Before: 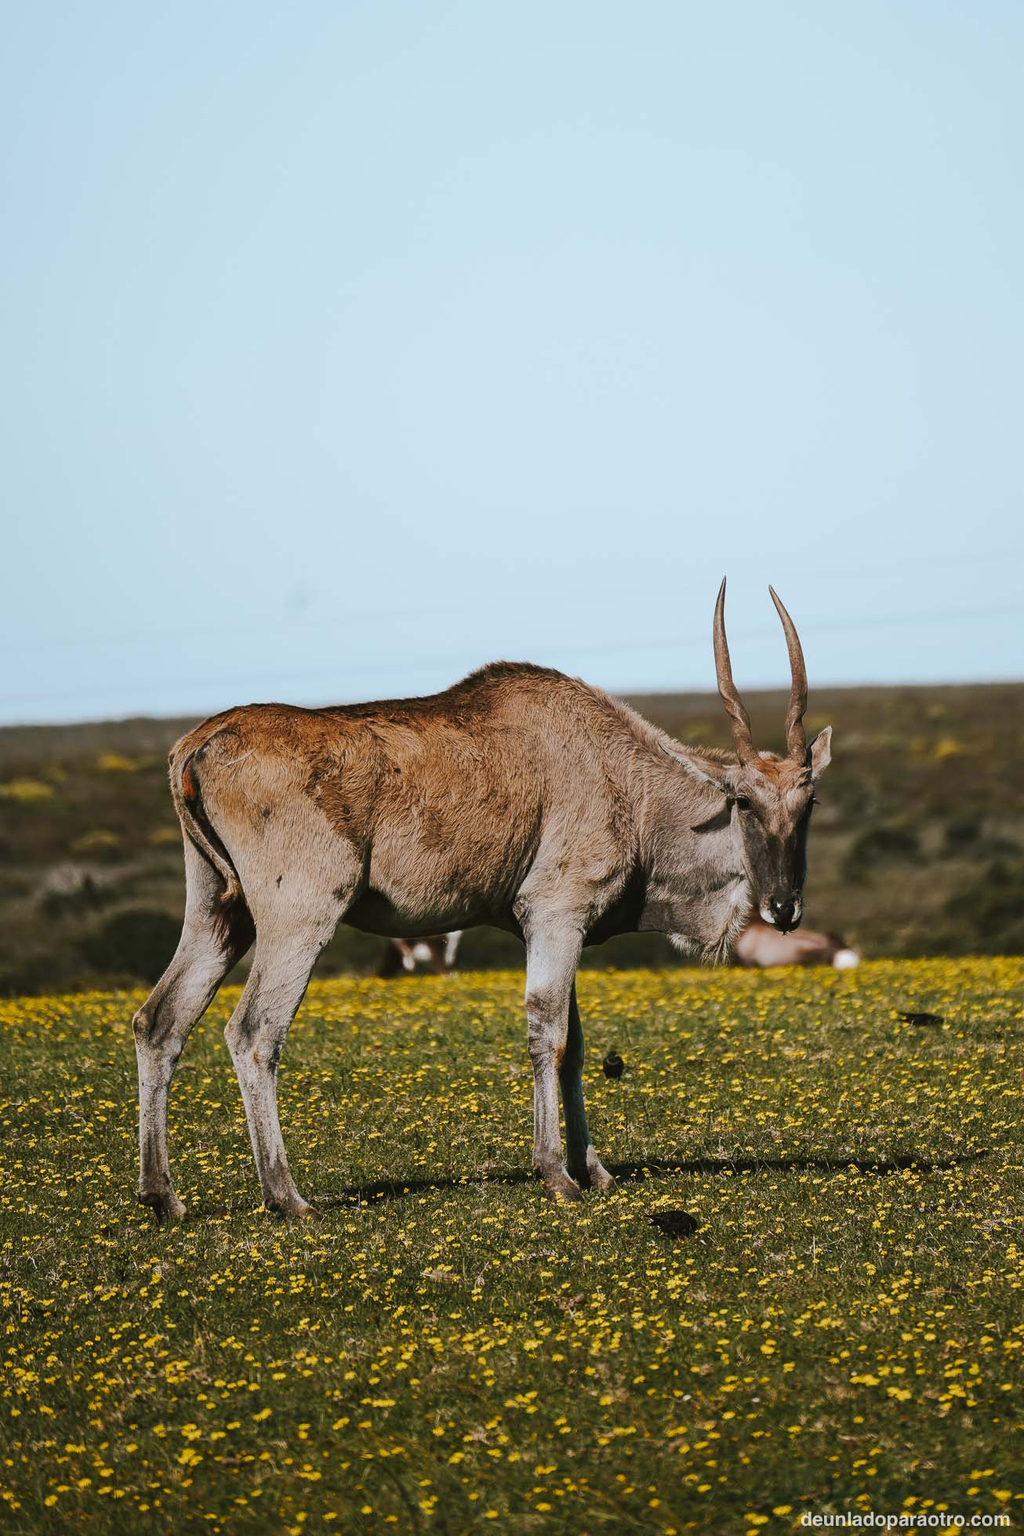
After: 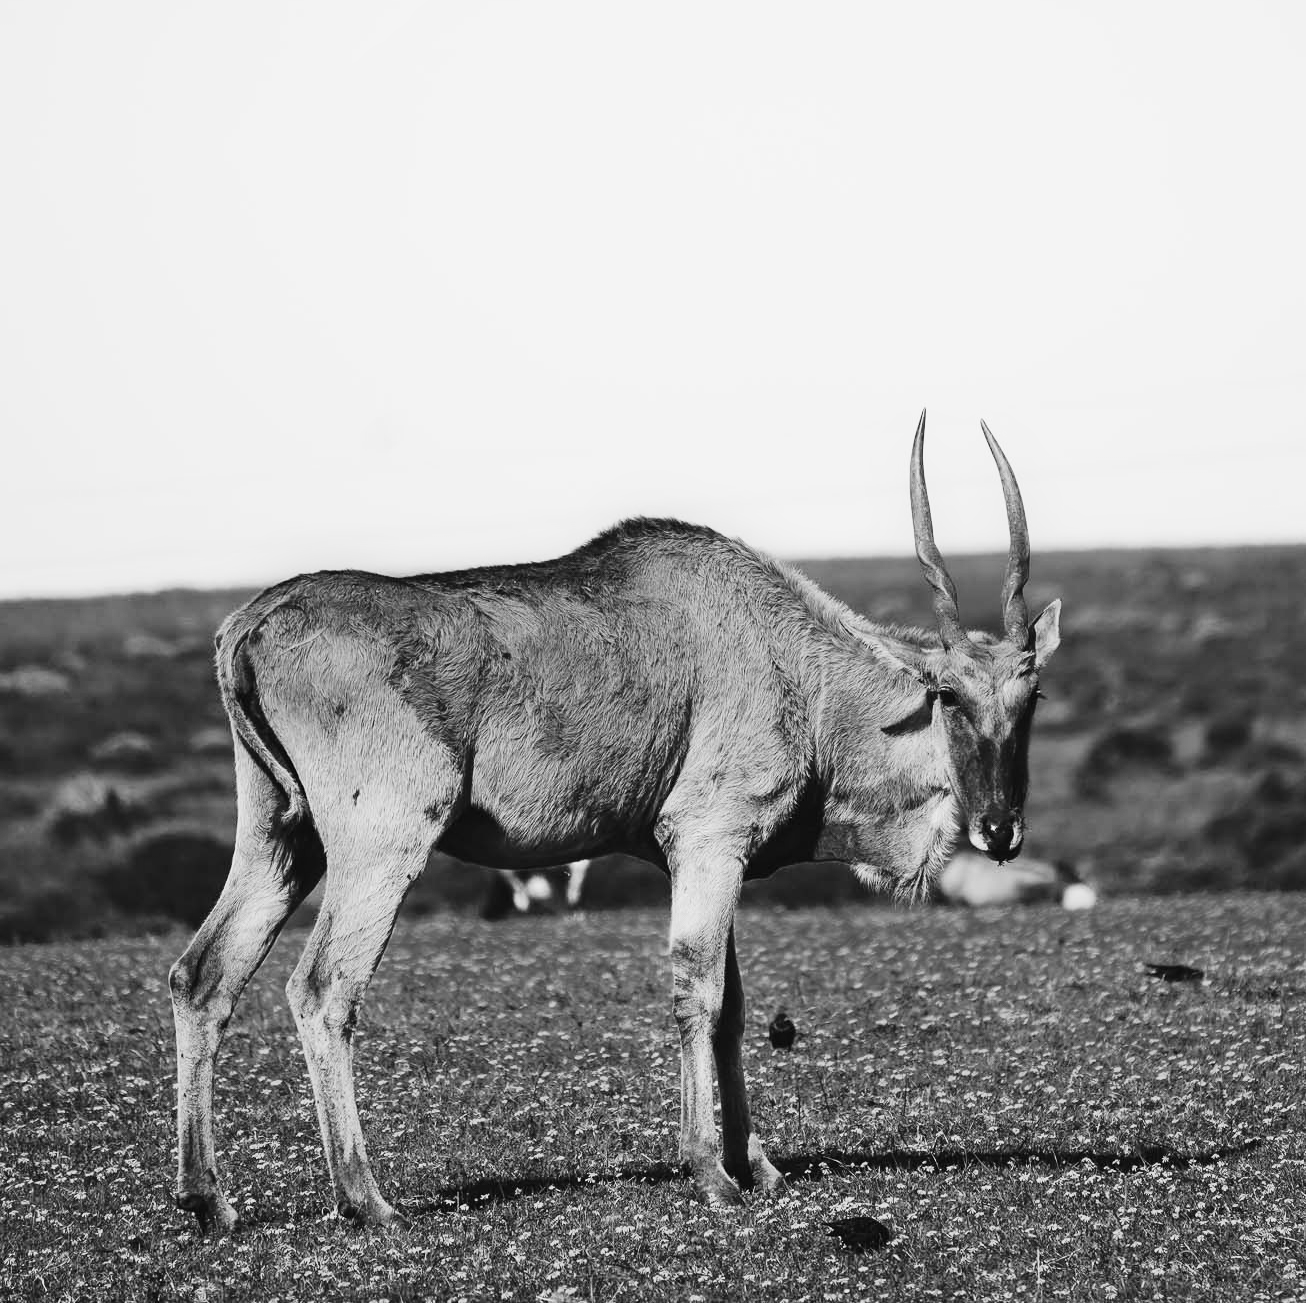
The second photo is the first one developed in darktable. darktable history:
crop: top 16.727%, bottom 16.727%
monochrome: a -11.7, b 1.62, size 0.5, highlights 0.38
base curve: curves: ch0 [(0, 0) (0.028, 0.03) (0.121, 0.232) (0.46, 0.748) (0.859, 0.968) (1, 1)], preserve colors none
